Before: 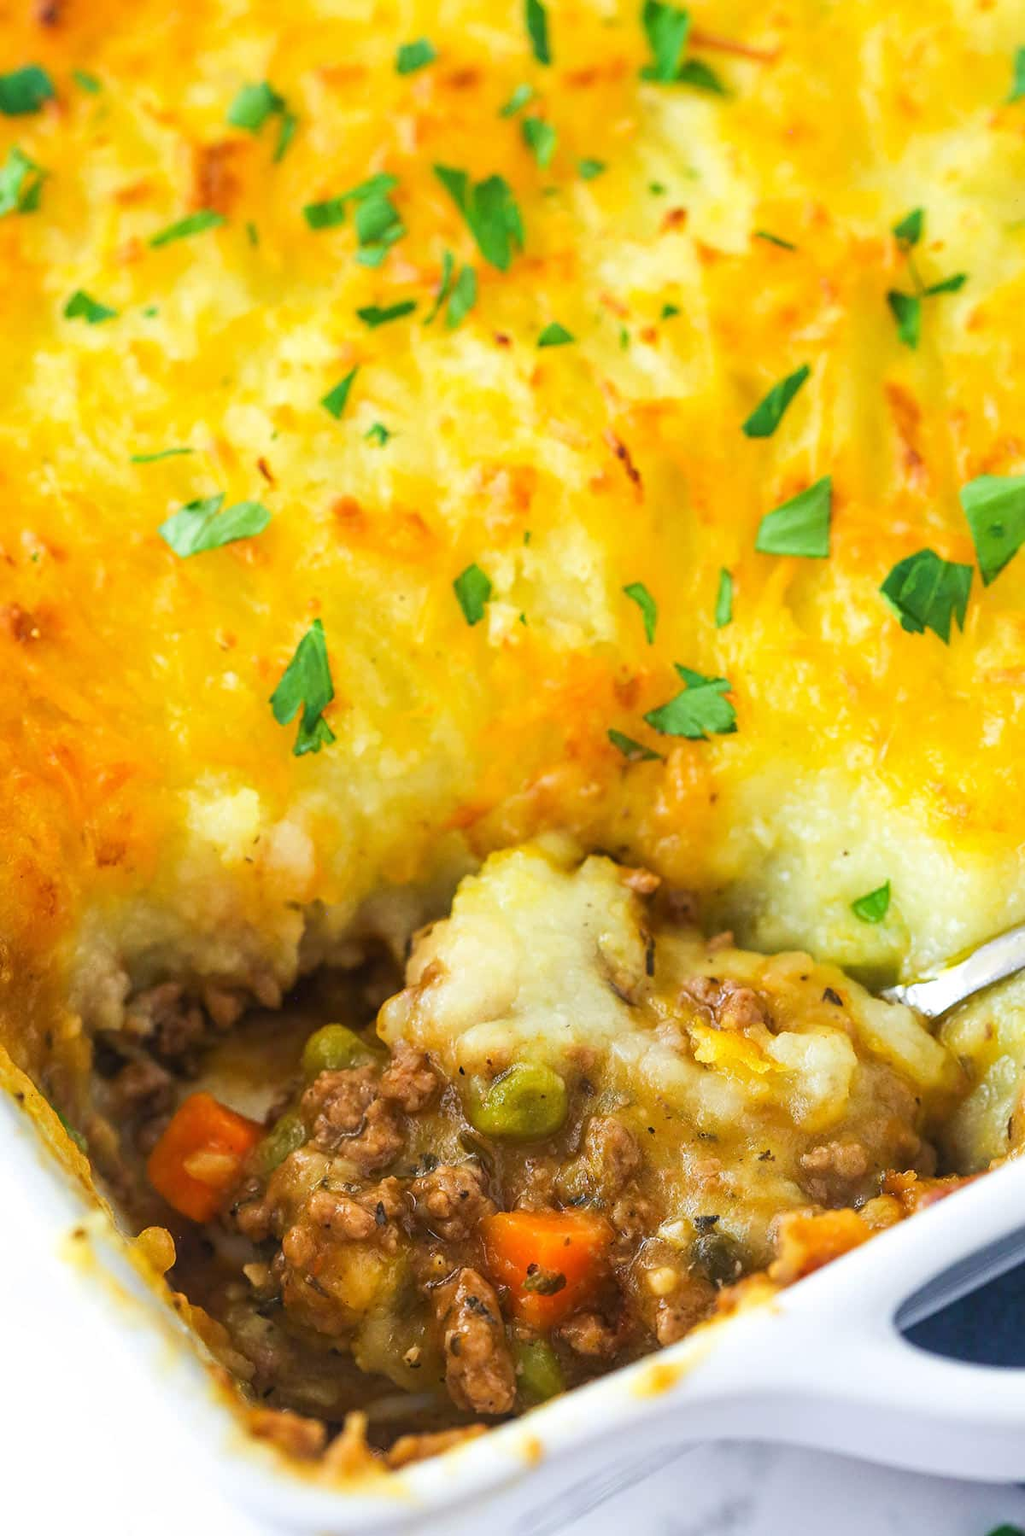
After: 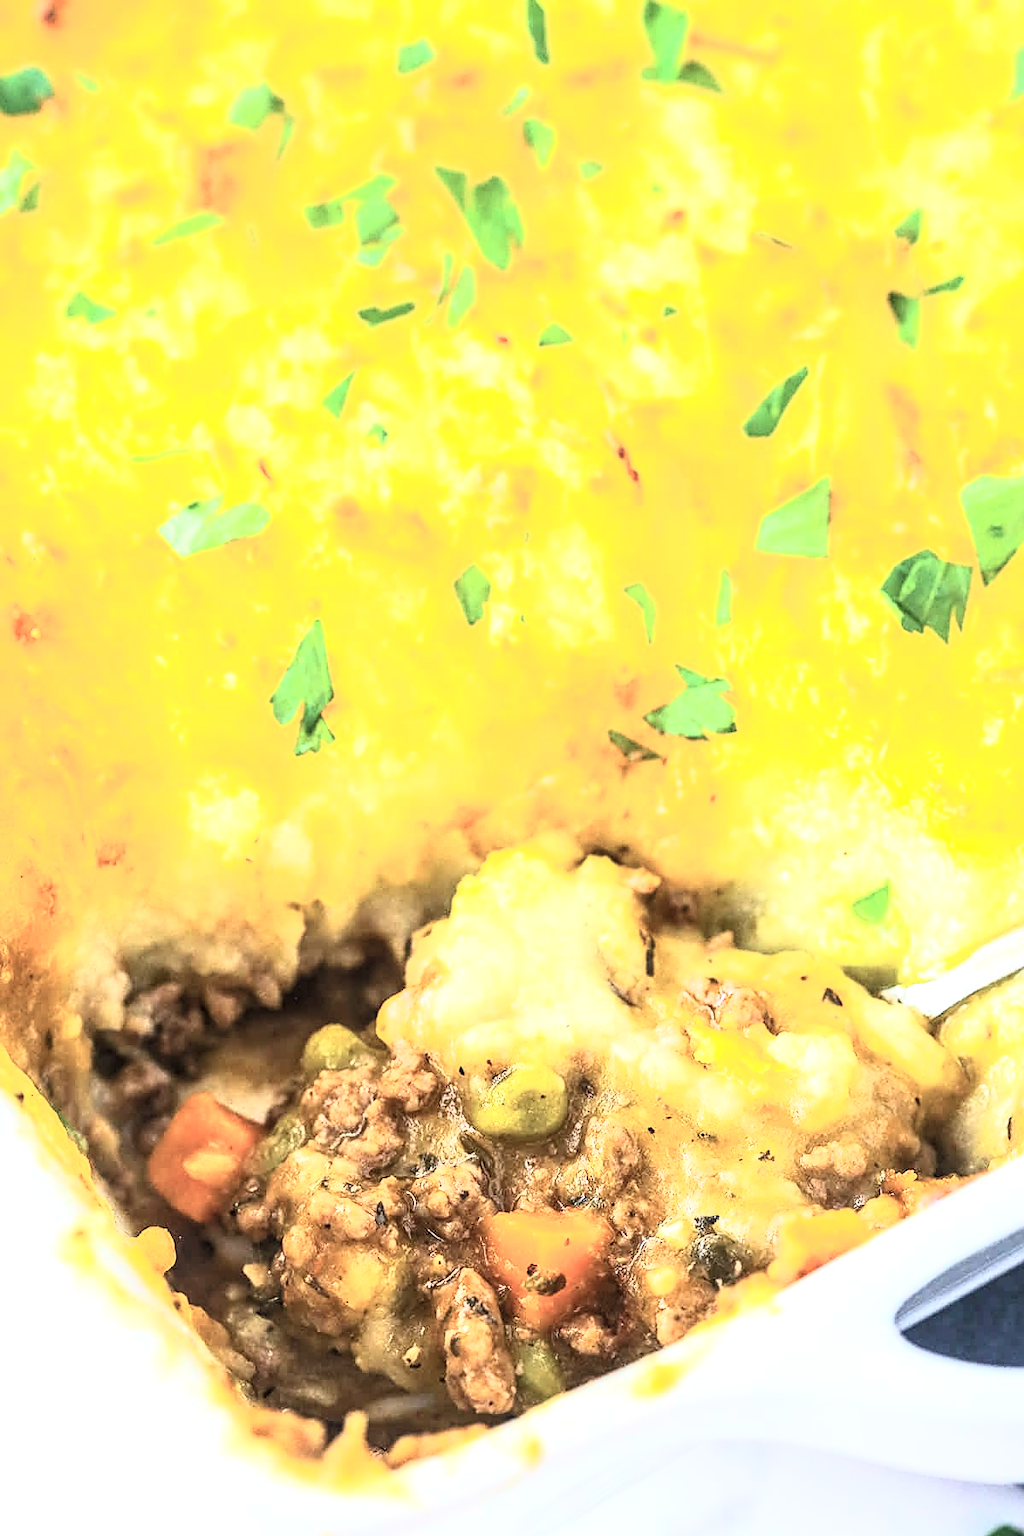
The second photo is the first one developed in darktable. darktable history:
local contrast: on, module defaults
sharpen: on, module defaults
tone curve: curves: ch0 [(0, 0) (0.003, 0.003) (0.011, 0.011) (0.025, 0.026) (0.044, 0.045) (0.069, 0.087) (0.1, 0.141) (0.136, 0.202) (0.177, 0.271) (0.224, 0.357) (0.277, 0.461) (0.335, 0.583) (0.399, 0.685) (0.468, 0.782) (0.543, 0.867) (0.623, 0.927) (0.709, 0.96) (0.801, 0.975) (0.898, 0.987) (1, 1)], color space Lab, independent channels, preserve colors none
color balance rgb: global offset › luminance 0.229%, perceptual saturation grading › global saturation -1.579%, perceptual saturation grading › highlights -8.06%, perceptual saturation grading › mid-tones 8.662%, perceptual saturation grading › shadows 4.99%, perceptual brilliance grading › global brilliance 15.045%, perceptual brilliance grading › shadows -35.125%
